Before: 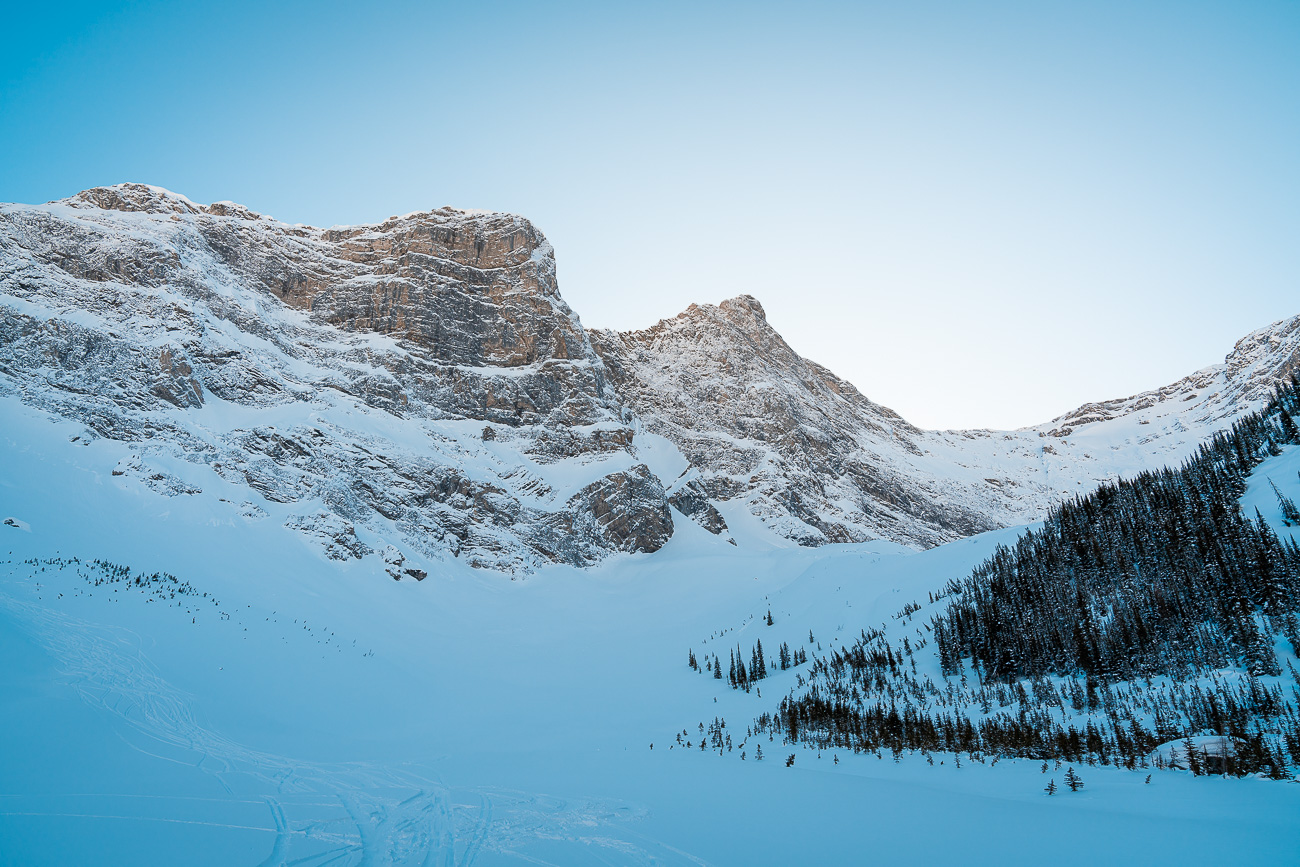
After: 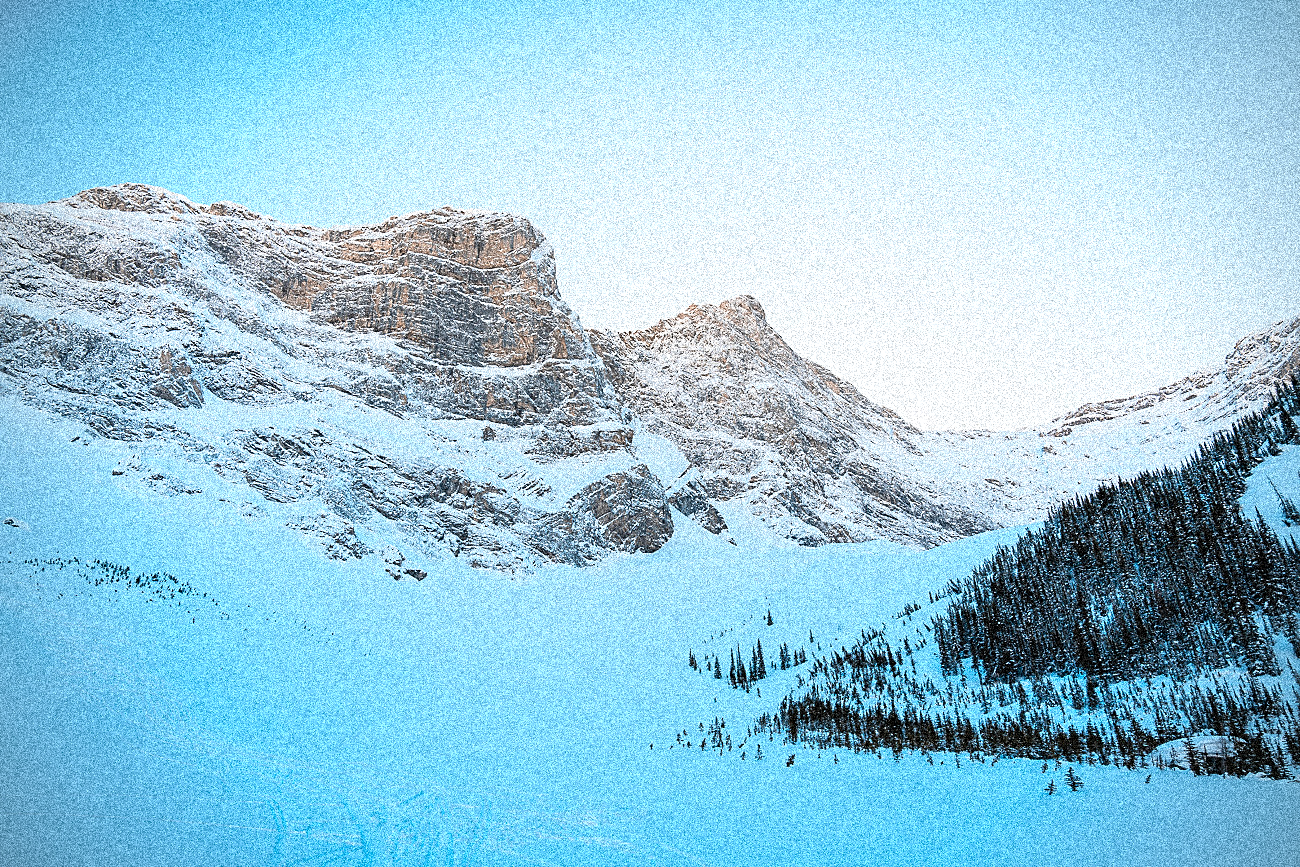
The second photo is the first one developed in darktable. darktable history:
contrast brightness saturation: contrast 0.2, brightness 0.16, saturation 0.22
grain: coarseness 3.75 ISO, strength 100%, mid-tones bias 0%
vignetting: on, module defaults
sharpen: on, module defaults
exposure: exposure 0.3 EV, compensate highlight preservation false
